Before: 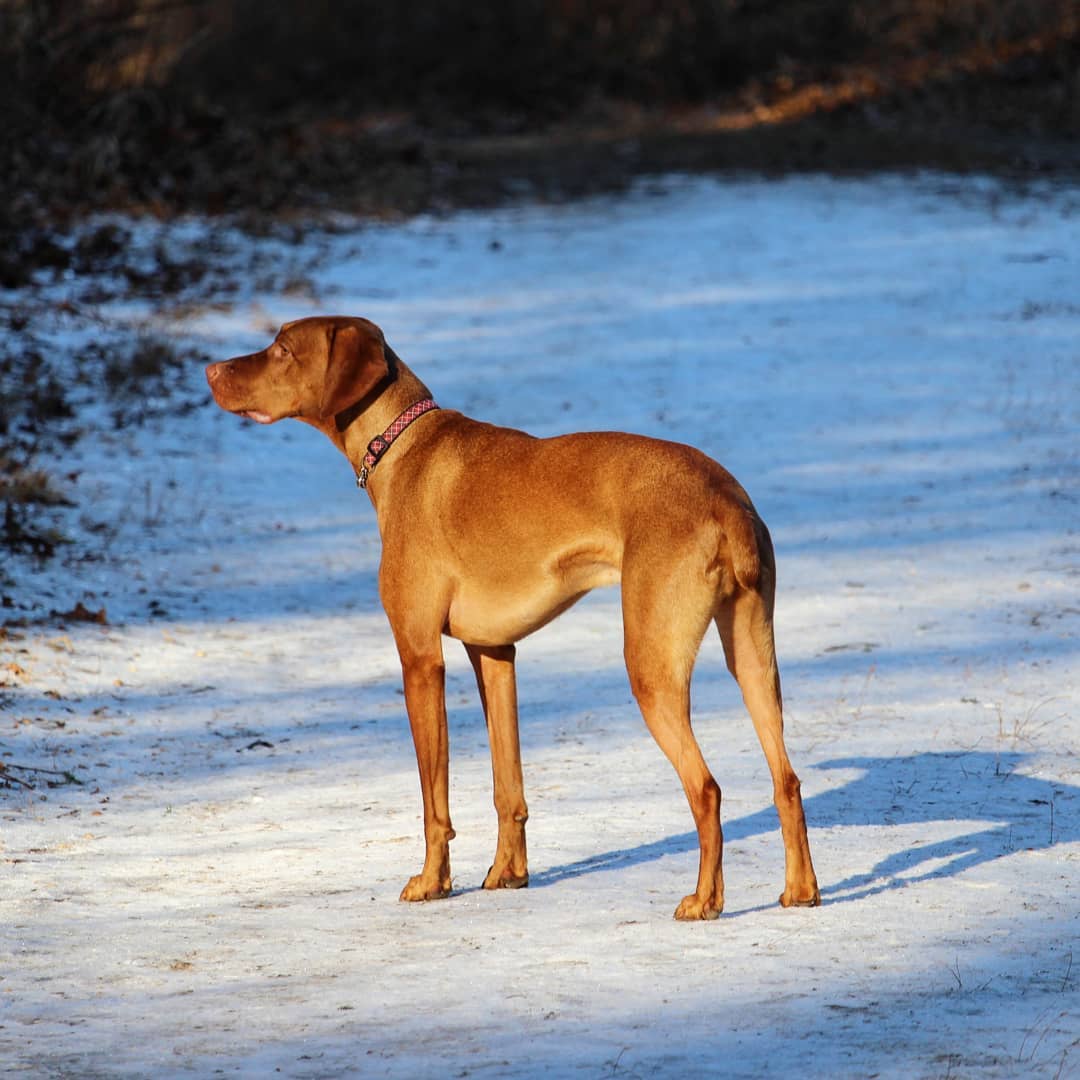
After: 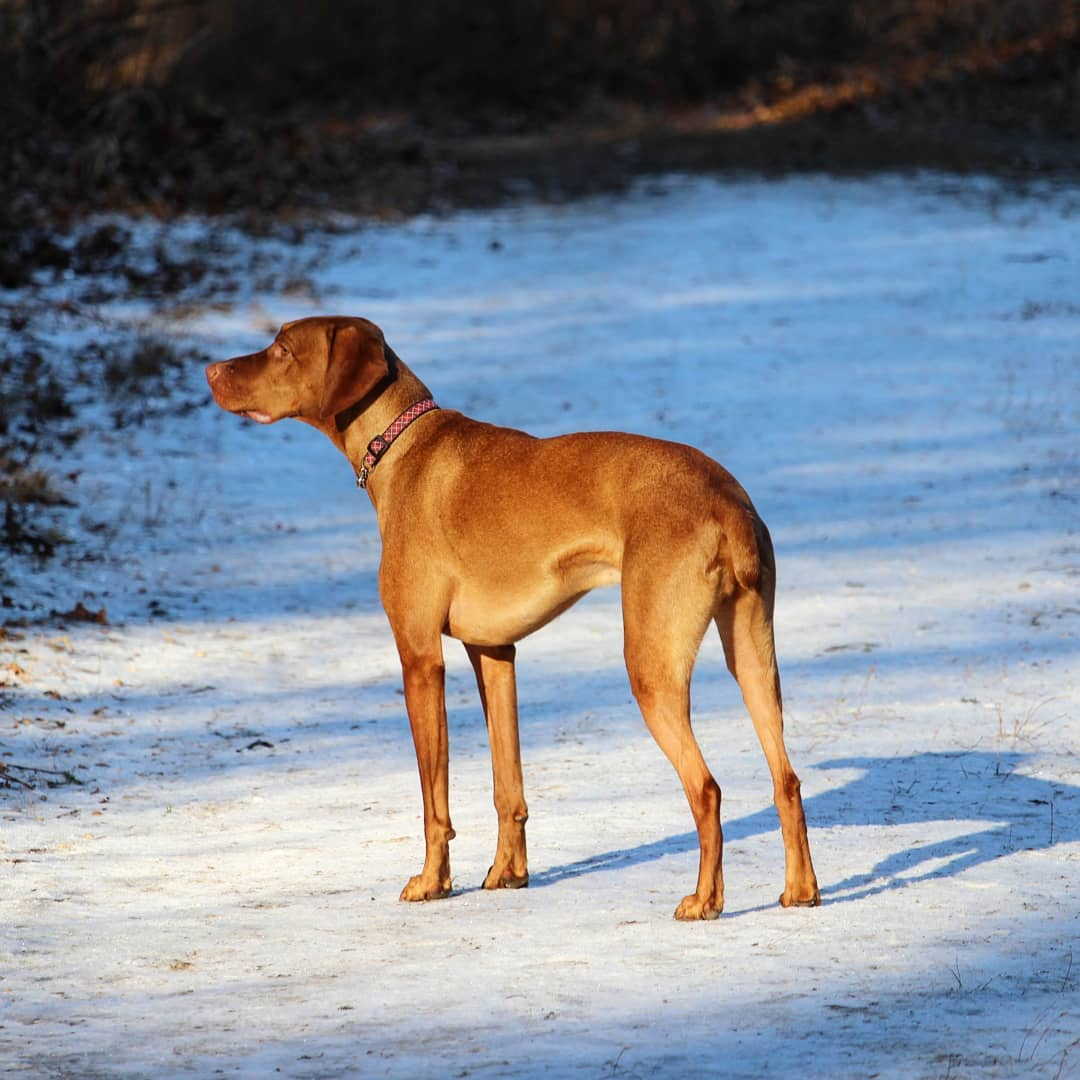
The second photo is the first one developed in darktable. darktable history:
shadows and highlights: shadows -1.62, highlights 39.78
